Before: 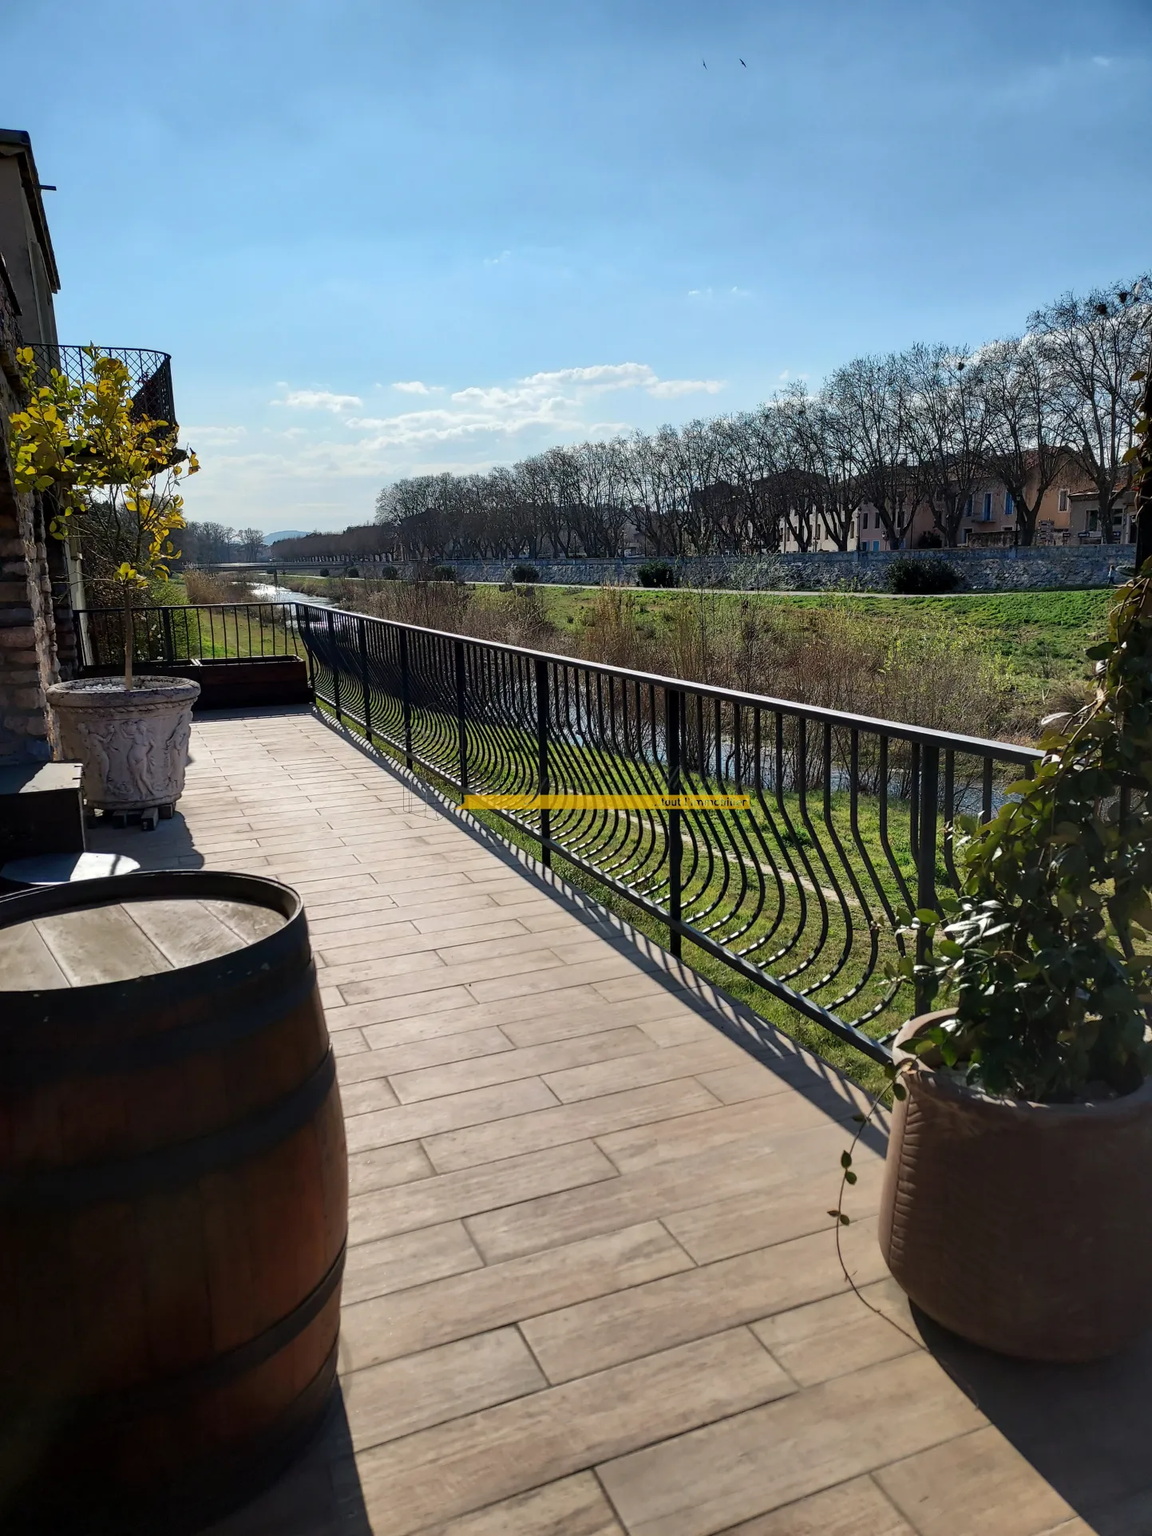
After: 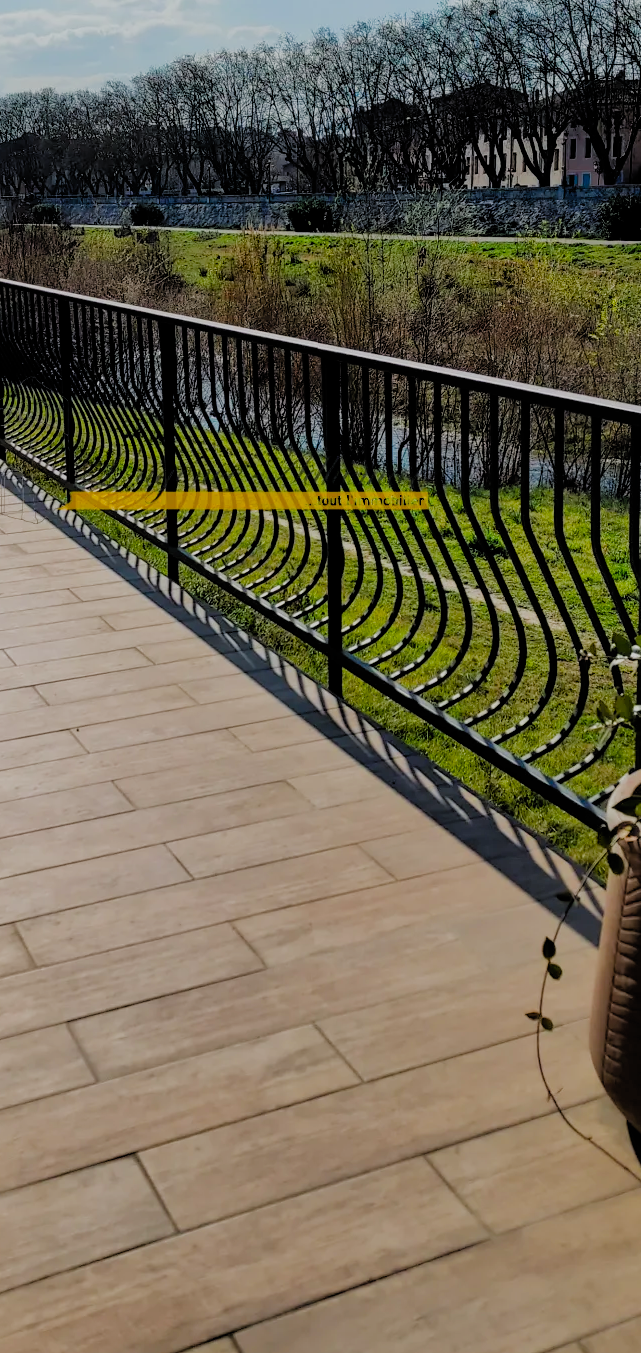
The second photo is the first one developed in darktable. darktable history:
crop: left 35.432%, top 26.233%, right 20.145%, bottom 3.432%
filmic rgb: black relative exposure -4.4 EV, white relative exposure 5 EV, threshold 3 EV, hardness 2.23, latitude 40.06%, contrast 1.15, highlights saturation mix 10%, shadows ↔ highlights balance 1.04%, preserve chrominance RGB euclidean norm (legacy), color science v4 (2020), enable highlight reconstruction true
